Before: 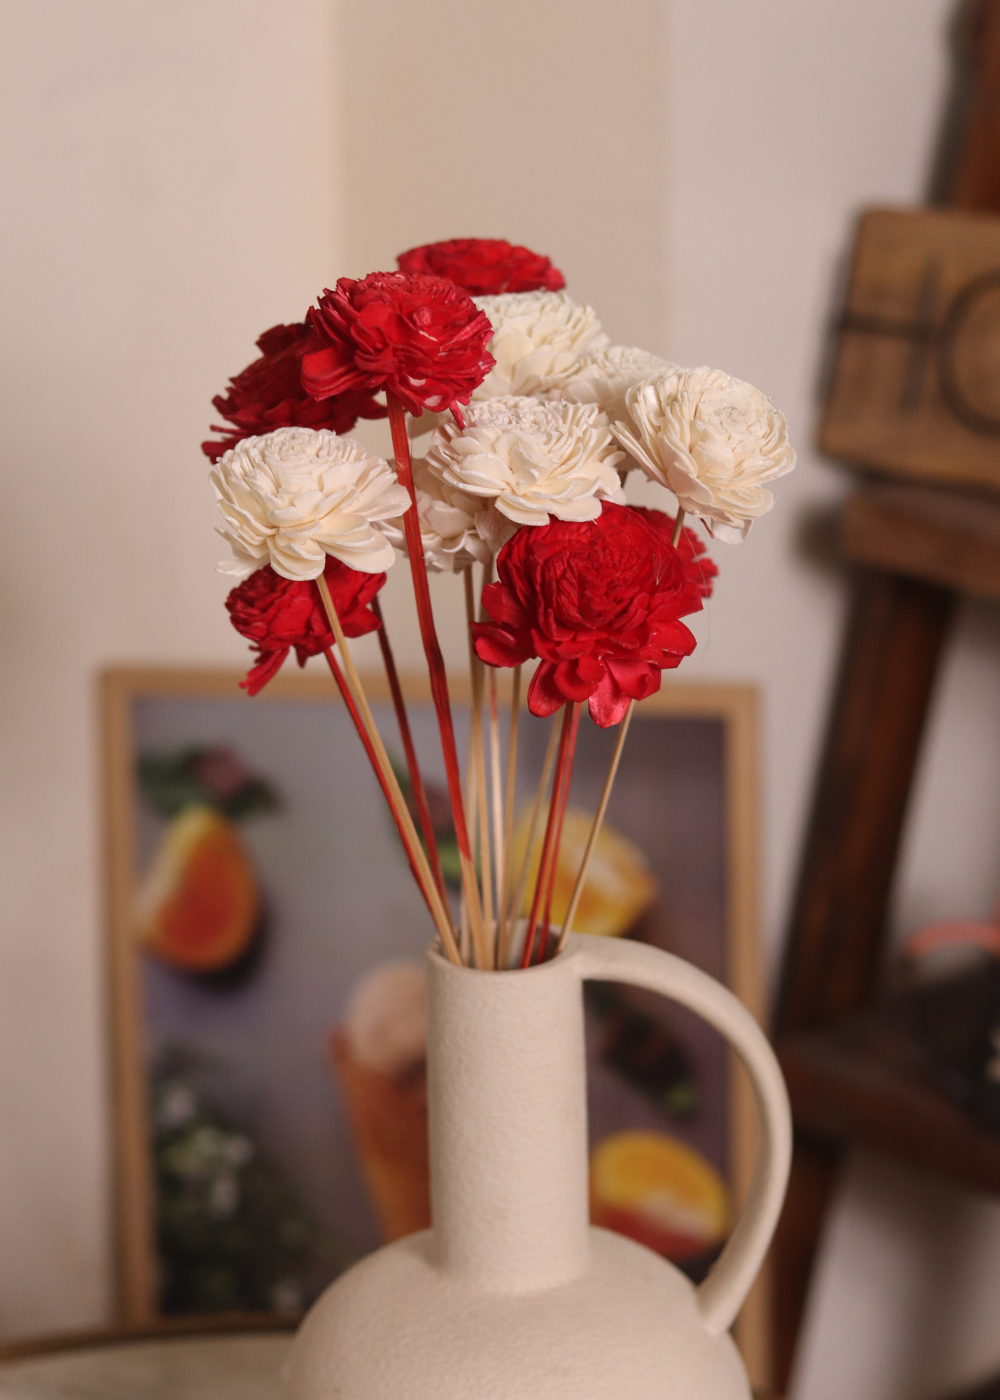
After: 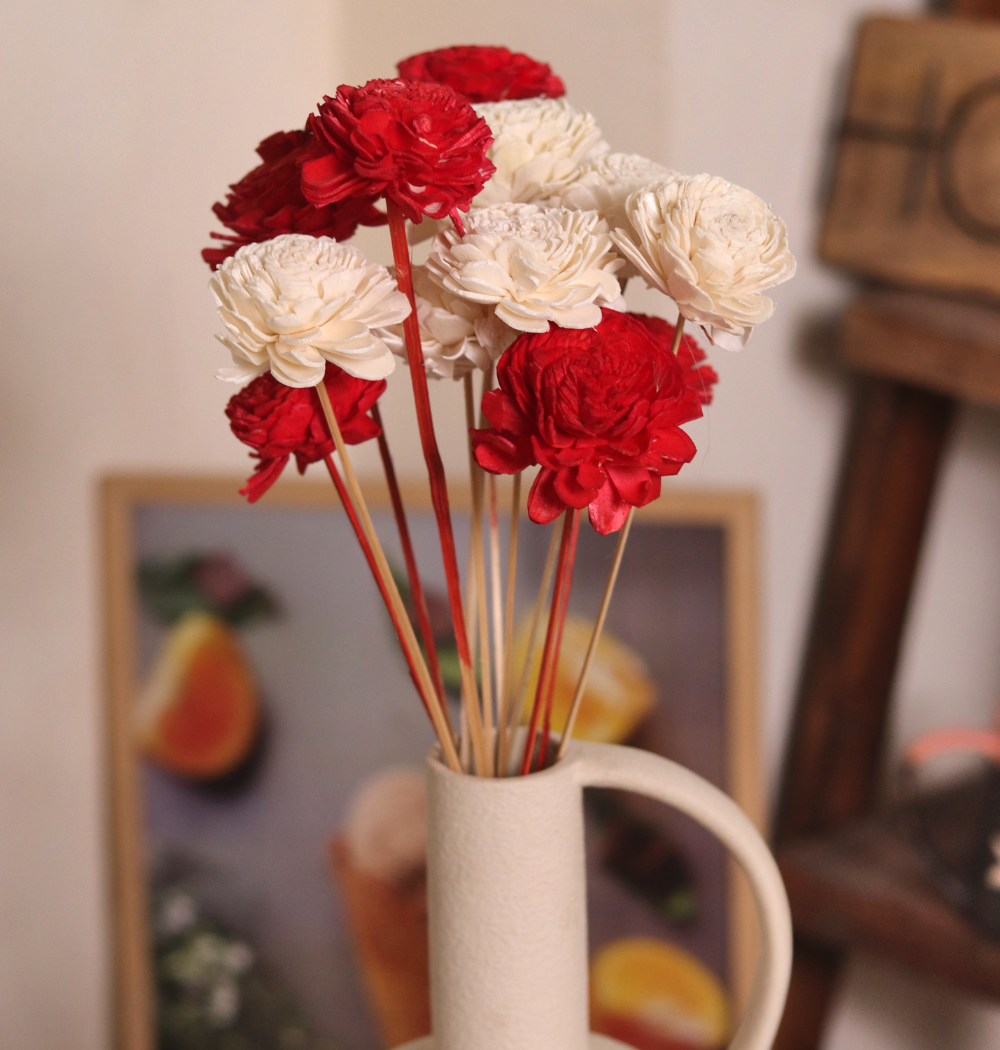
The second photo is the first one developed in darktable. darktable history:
exposure: exposure 0.178 EV, compensate exposure bias true, compensate highlight preservation false
shadows and highlights: shadows 75, highlights -25, soften with gaussian
crop: top 13.819%, bottom 11.169%
